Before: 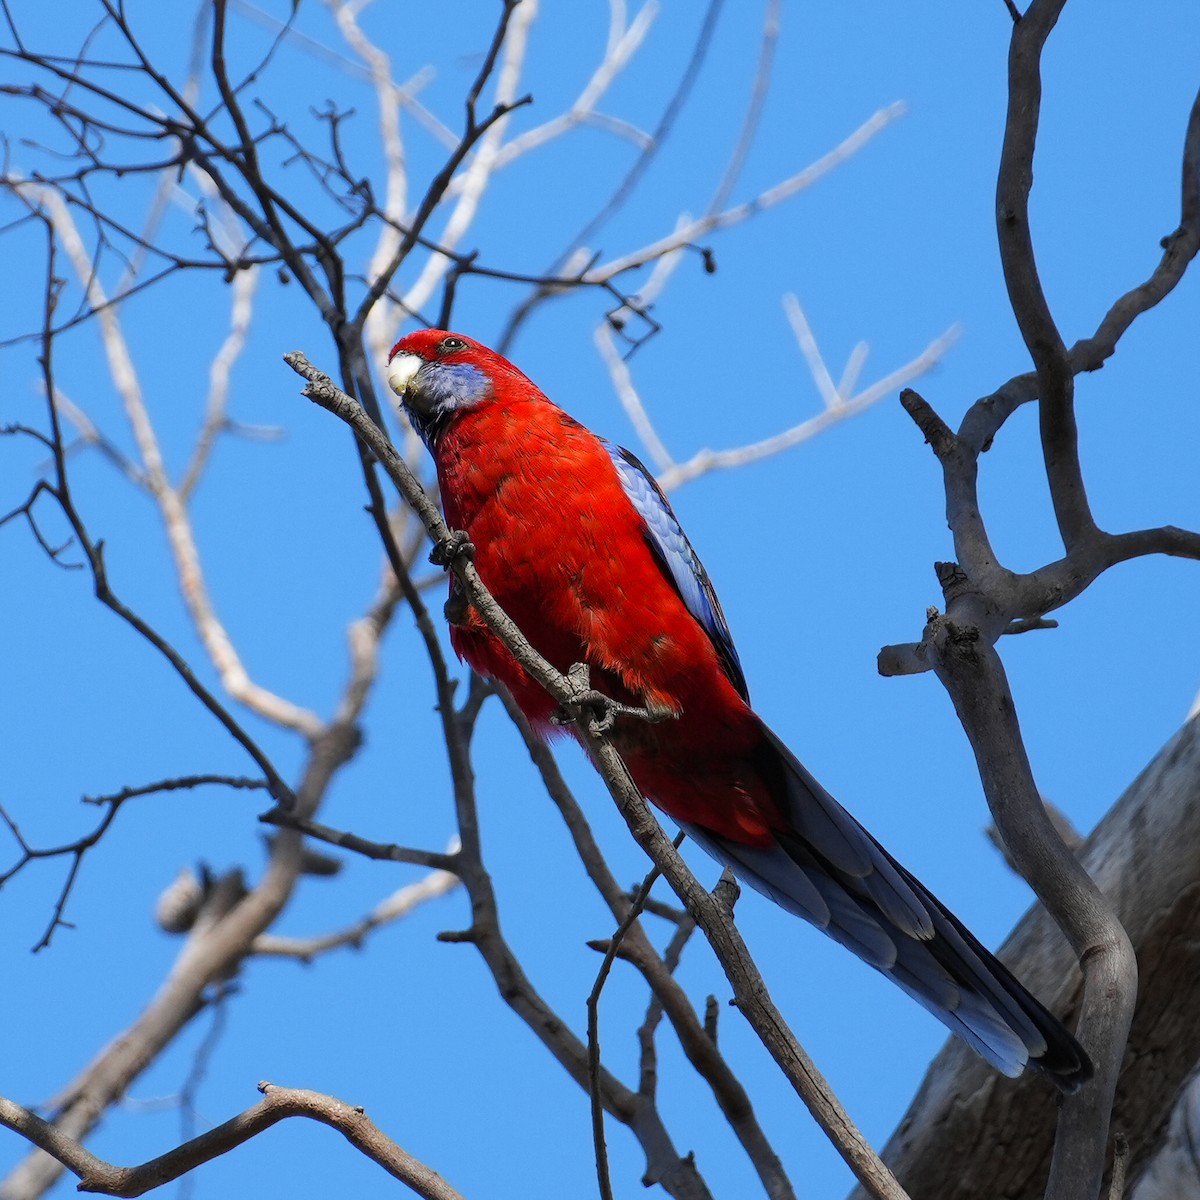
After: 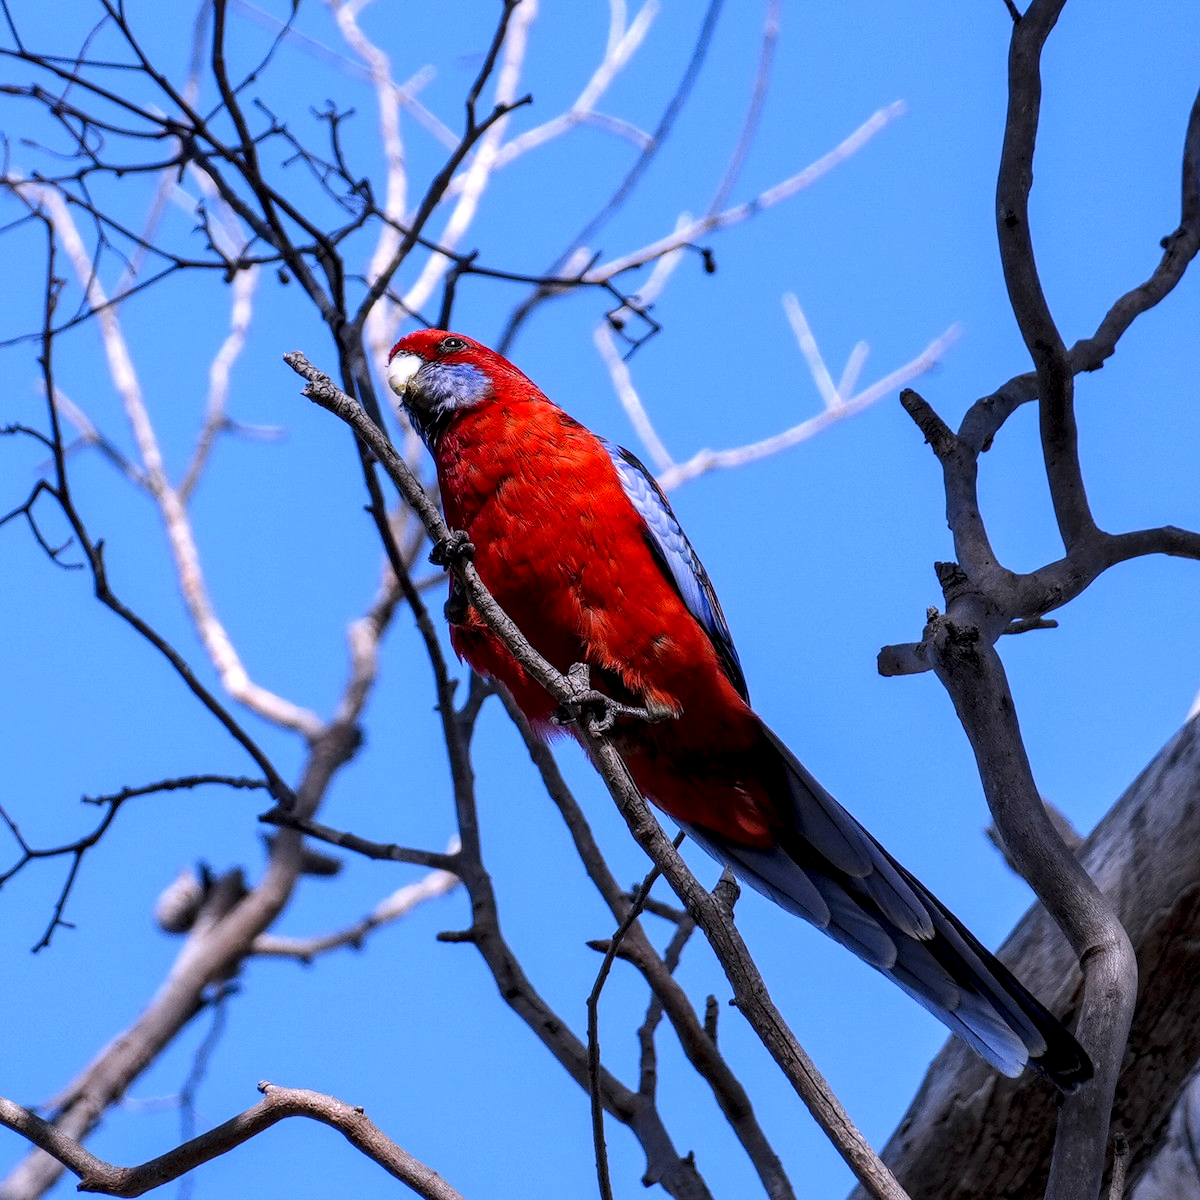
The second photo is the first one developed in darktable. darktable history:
white balance: red 1.042, blue 1.17
local contrast: detail 150%
tone equalizer: on, module defaults
